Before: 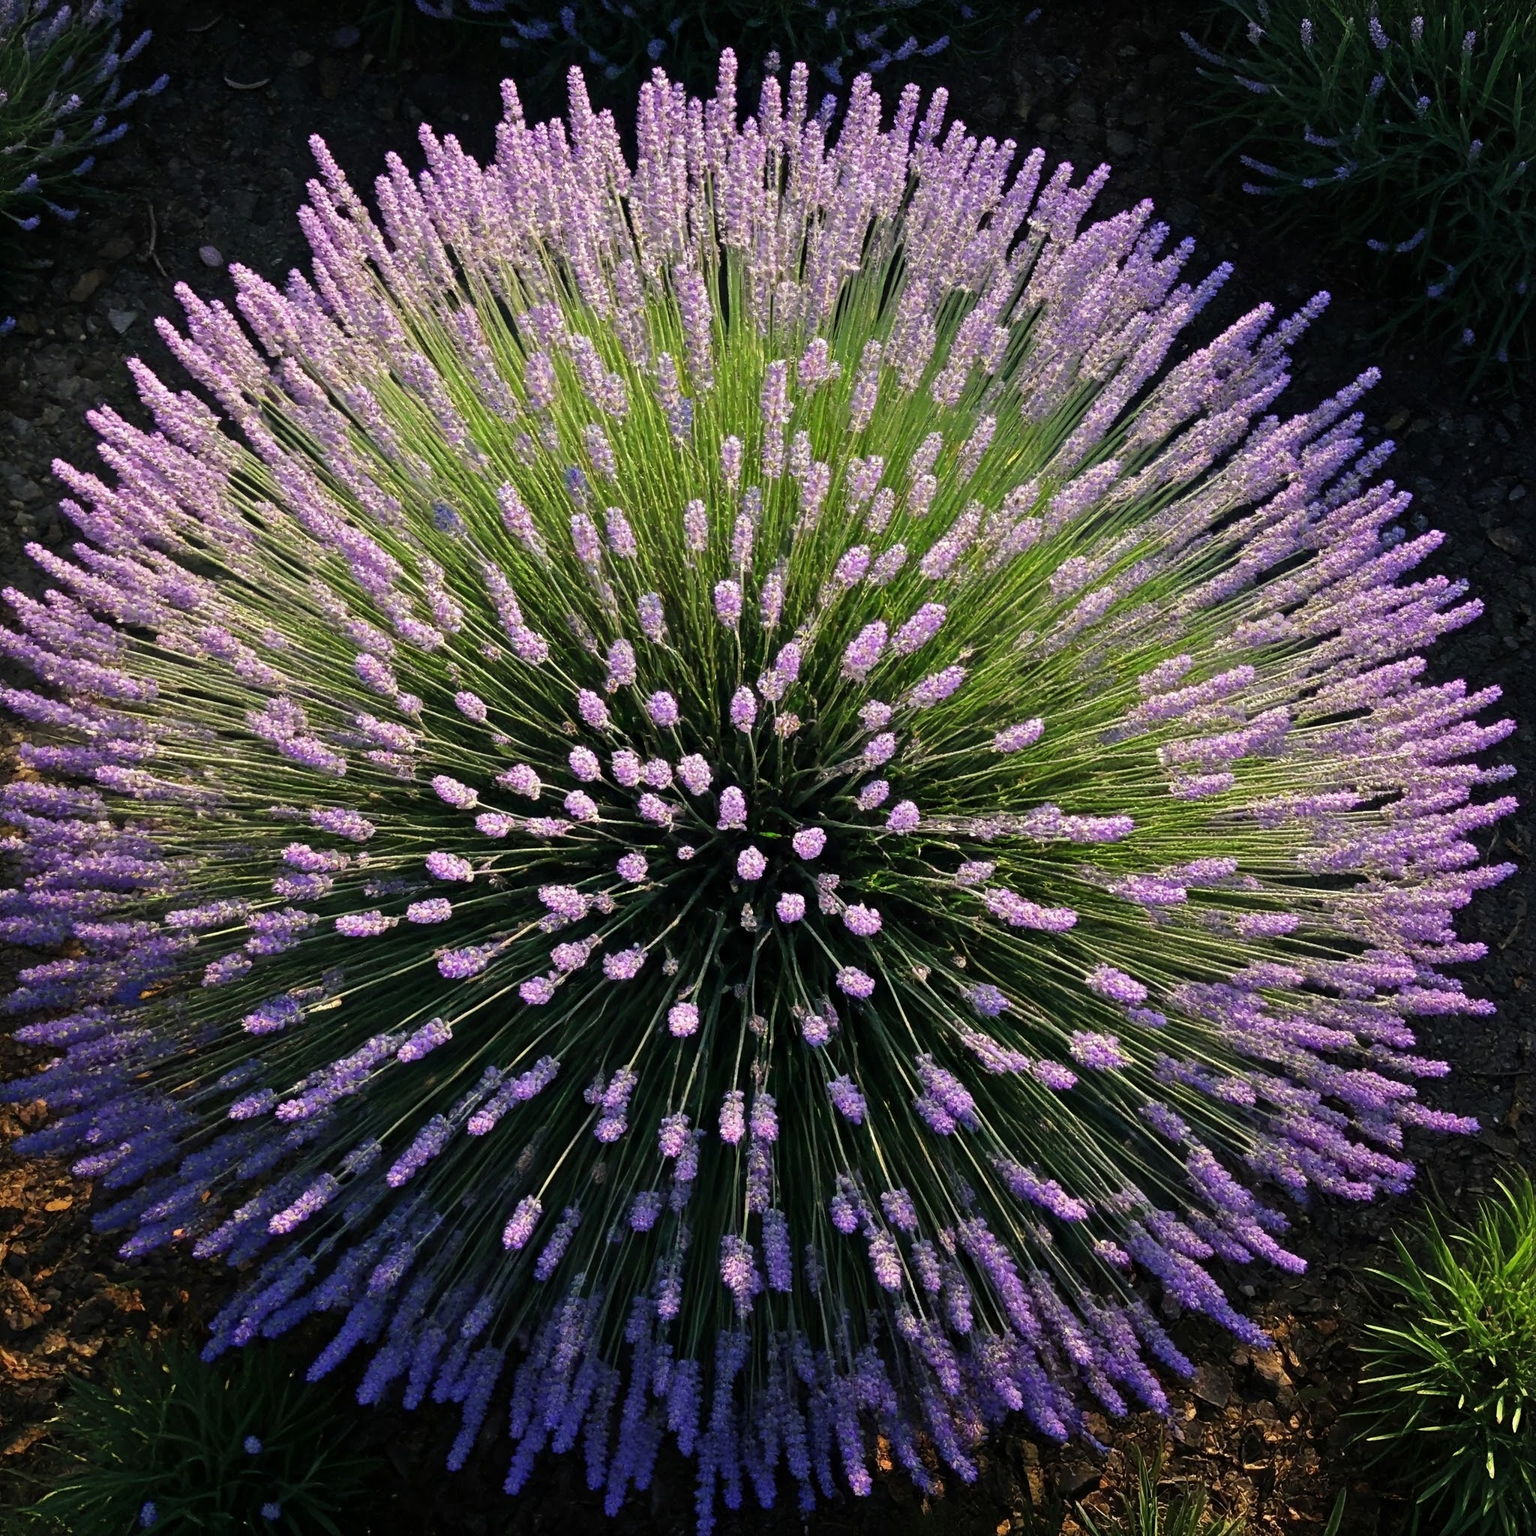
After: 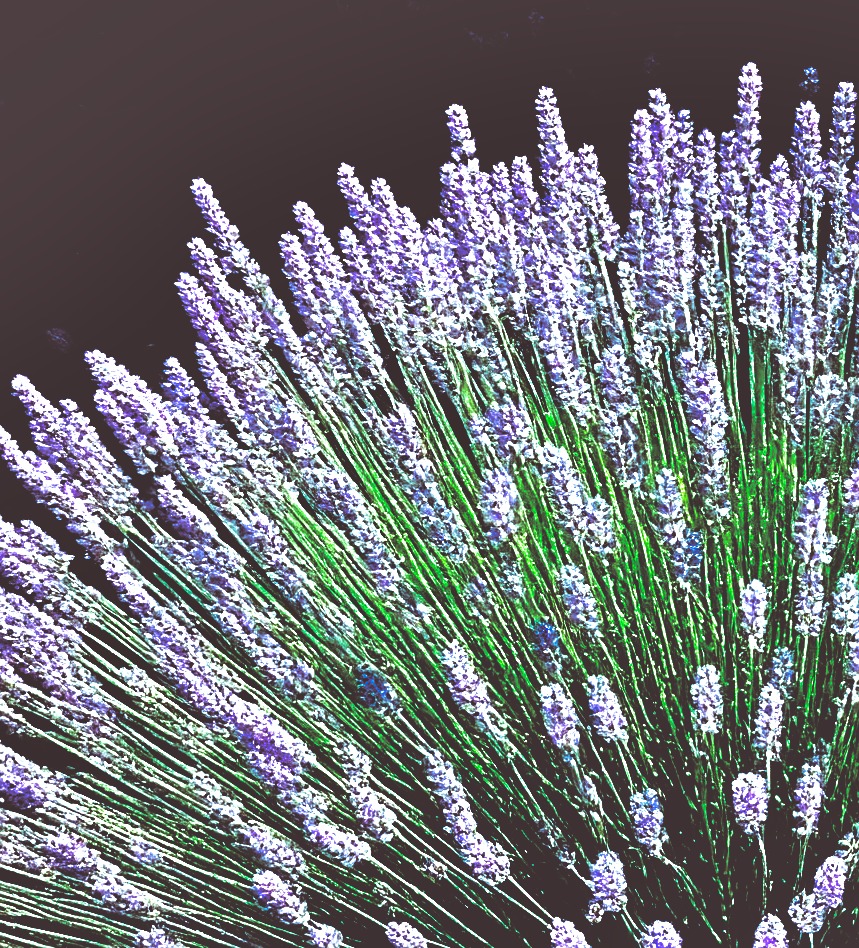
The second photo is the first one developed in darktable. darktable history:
sharpen: on, module defaults
crop and rotate: left 10.817%, top 0.062%, right 47.194%, bottom 53.626%
shadows and highlights: soften with gaussian
color balance rgb: shadows lift › luminance -7.7%, shadows lift › chroma 2.13%, shadows lift › hue 200.79°, power › luminance -7.77%, power › chroma 2.27%, power › hue 220.69°, highlights gain › luminance 15.15%, highlights gain › chroma 4%, highlights gain › hue 209.35°, global offset › luminance -0.21%, global offset › chroma 0.27%, perceptual saturation grading › global saturation 24.42%, perceptual saturation grading › highlights -24.42%, perceptual saturation grading › mid-tones 24.42%, perceptual saturation grading › shadows 40%, perceptual brilliance grading › global brilliance -5%, perceptual brilliance grading › highlights 24.42%, perceptual brilliance grading › mid-tones 7%, perceptual brilliance grading › shadows -5%
split-toning: shadows › saturation 0.24, highlights › hue 54°, highlights › saturation 0.24
color correction: highlights a* -10.04, highlights b* -10.37
base curve: curves: ch0 [(0, 0.036) (0.083, 0.04) (0.804, 1)], preserve colors none
